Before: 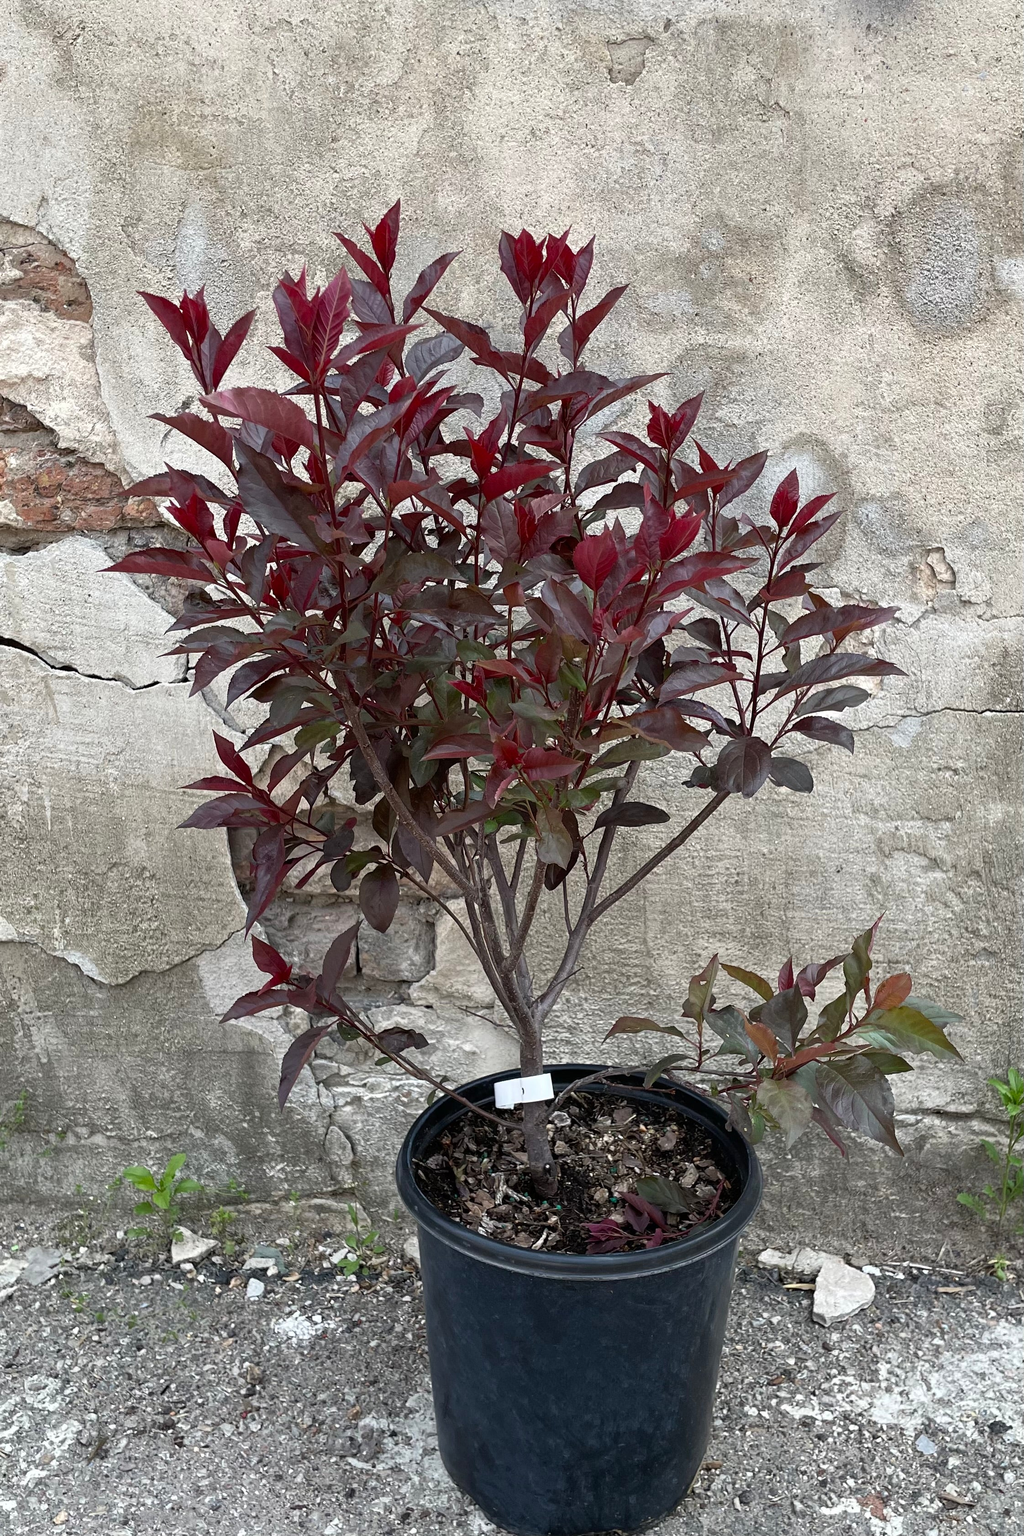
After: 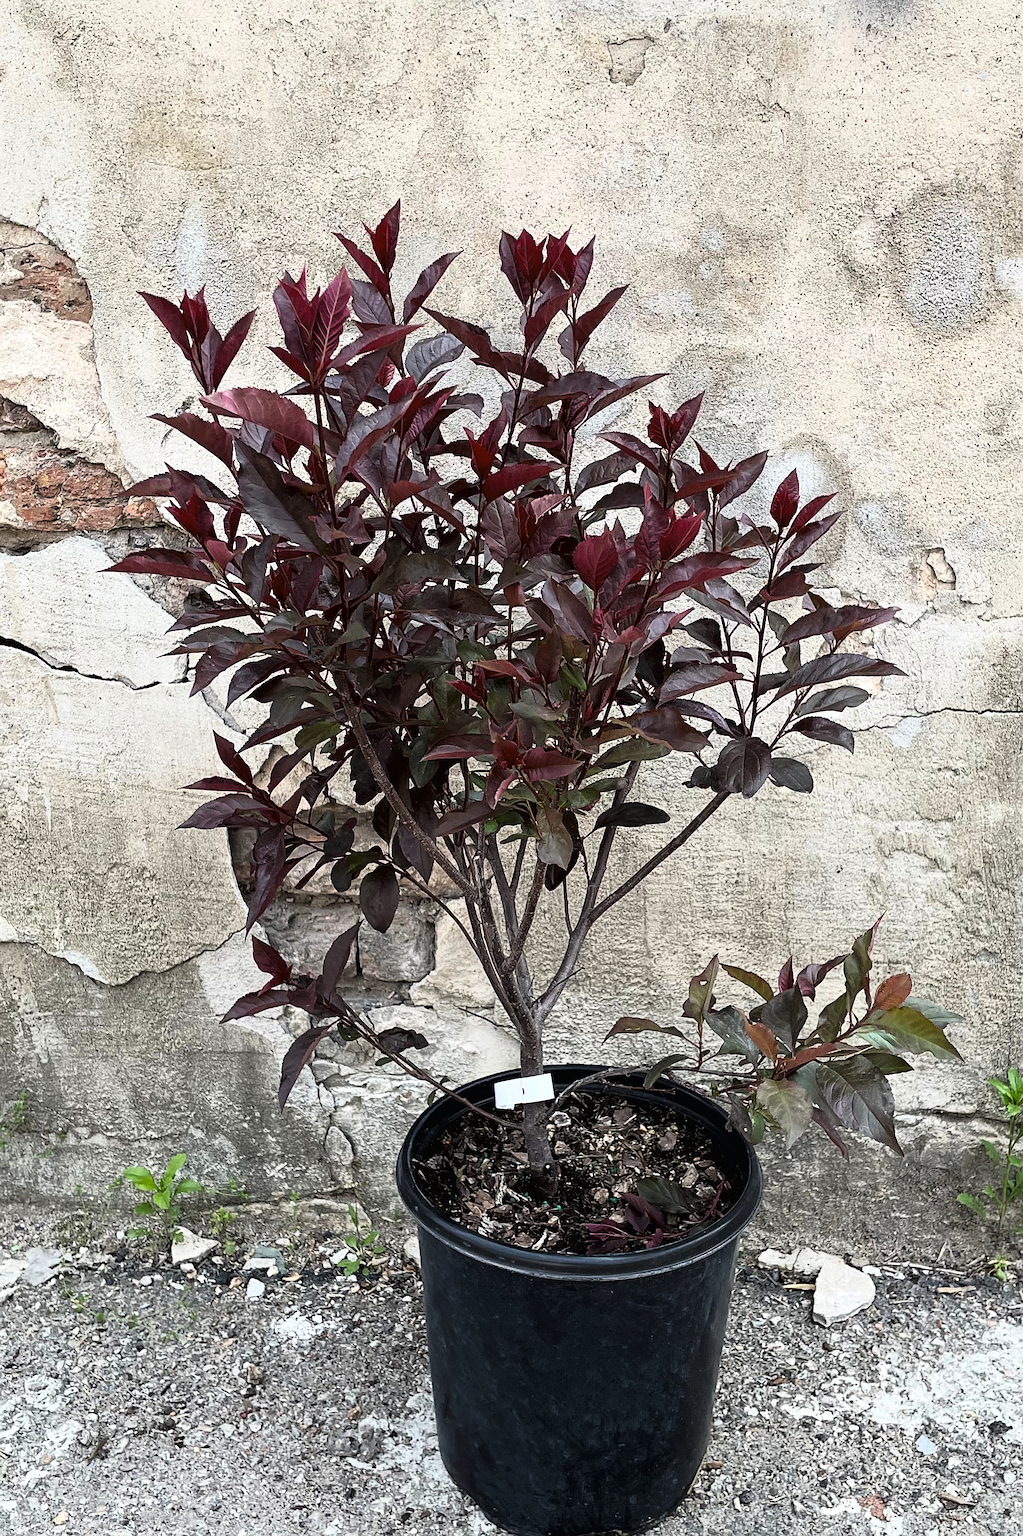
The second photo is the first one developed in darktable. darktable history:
tone curve: curves: ch0 [(0.016, 0.011) (0.084, 0.026) (0.469, 0.508) (0.721, 0.862) (1, 1)], color space Lab, linked channels, preserve colors none
sharpen: on, module defaults
